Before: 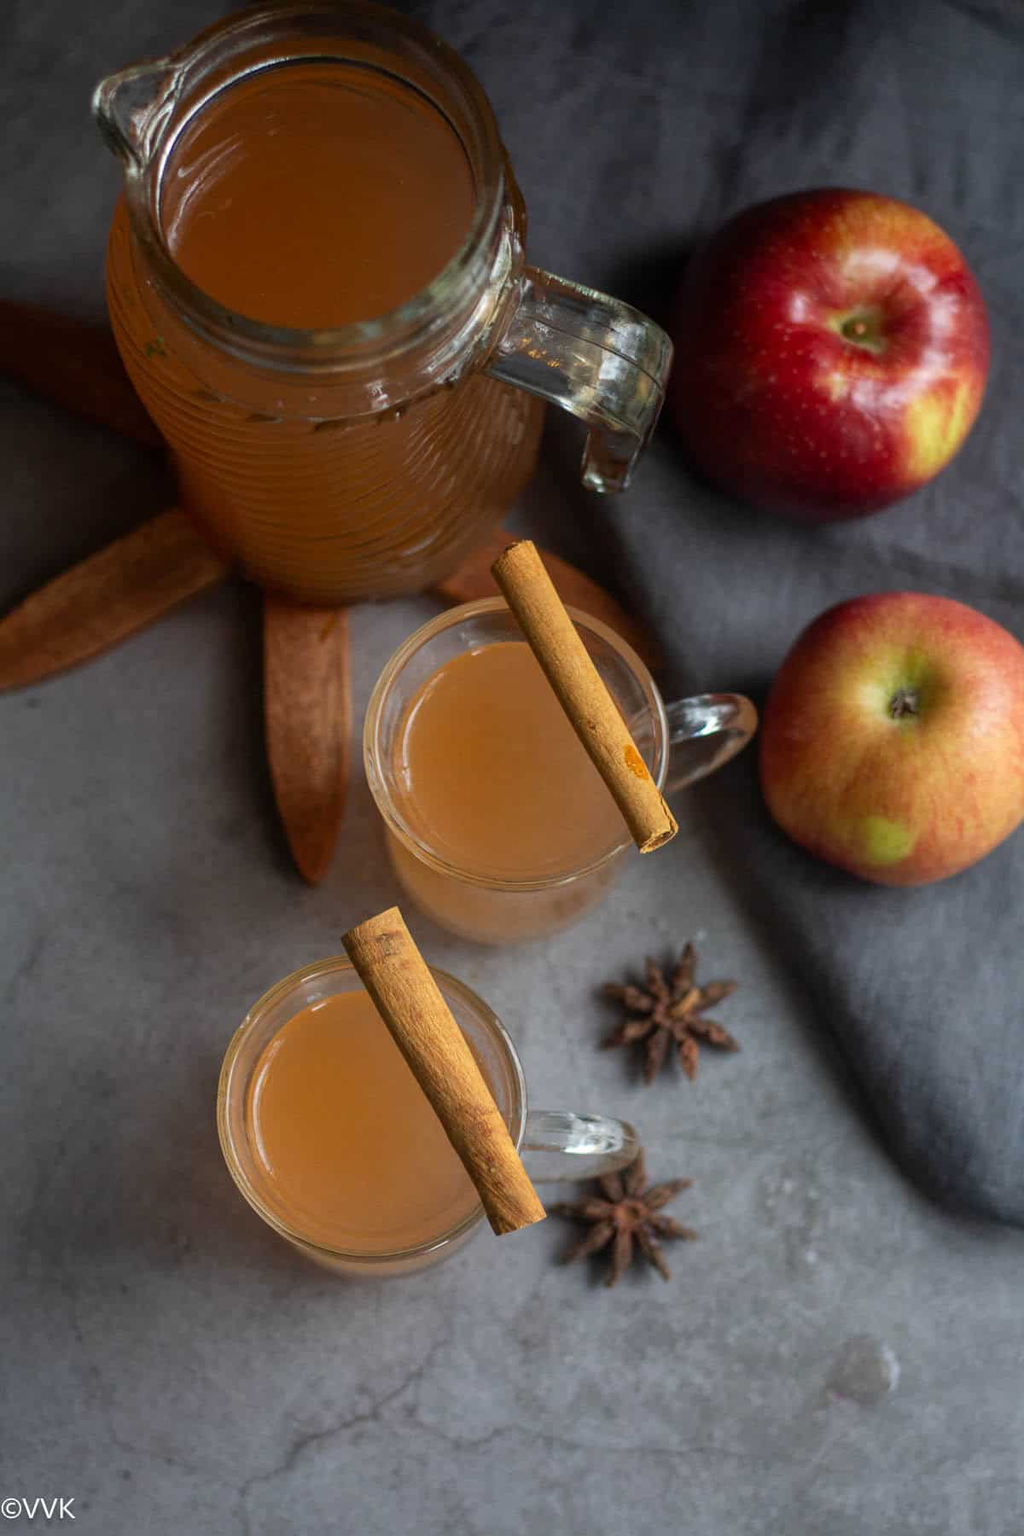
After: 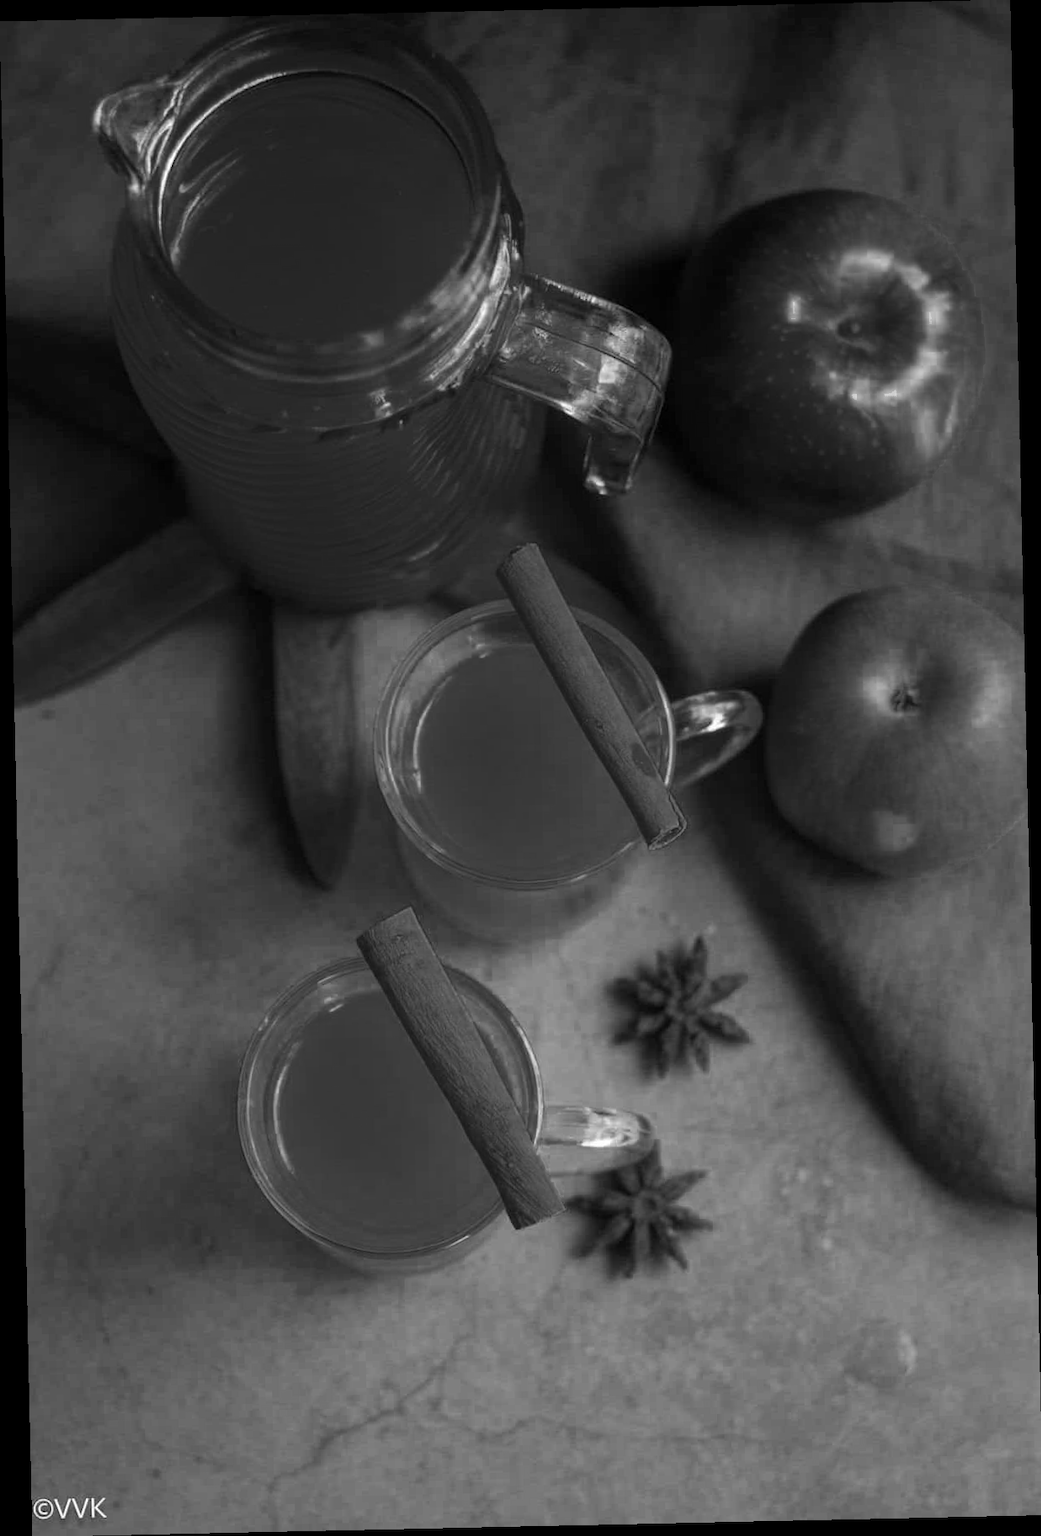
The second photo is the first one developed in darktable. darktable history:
color zones: curves: ch0 [(0.002, 0.429) (0.121, 0.212) (0.198, 0.113) (0.276, 0.344) (0.331, 0.541) (0.41, 0.56) (0.482, 0.289) (0.619, 0.227) (0.721, 0.18) (0.821, 0.435) (0.928, 0.555) (1, 0.587)]; ch1 [(0, 0) (0.143, 0) (0.286, 0) (0.429, 0) (0.571, 0) (0.714, 0) (0.857, 0)]
rotate and perspective: rotation -1.24°, automatic cropping off
